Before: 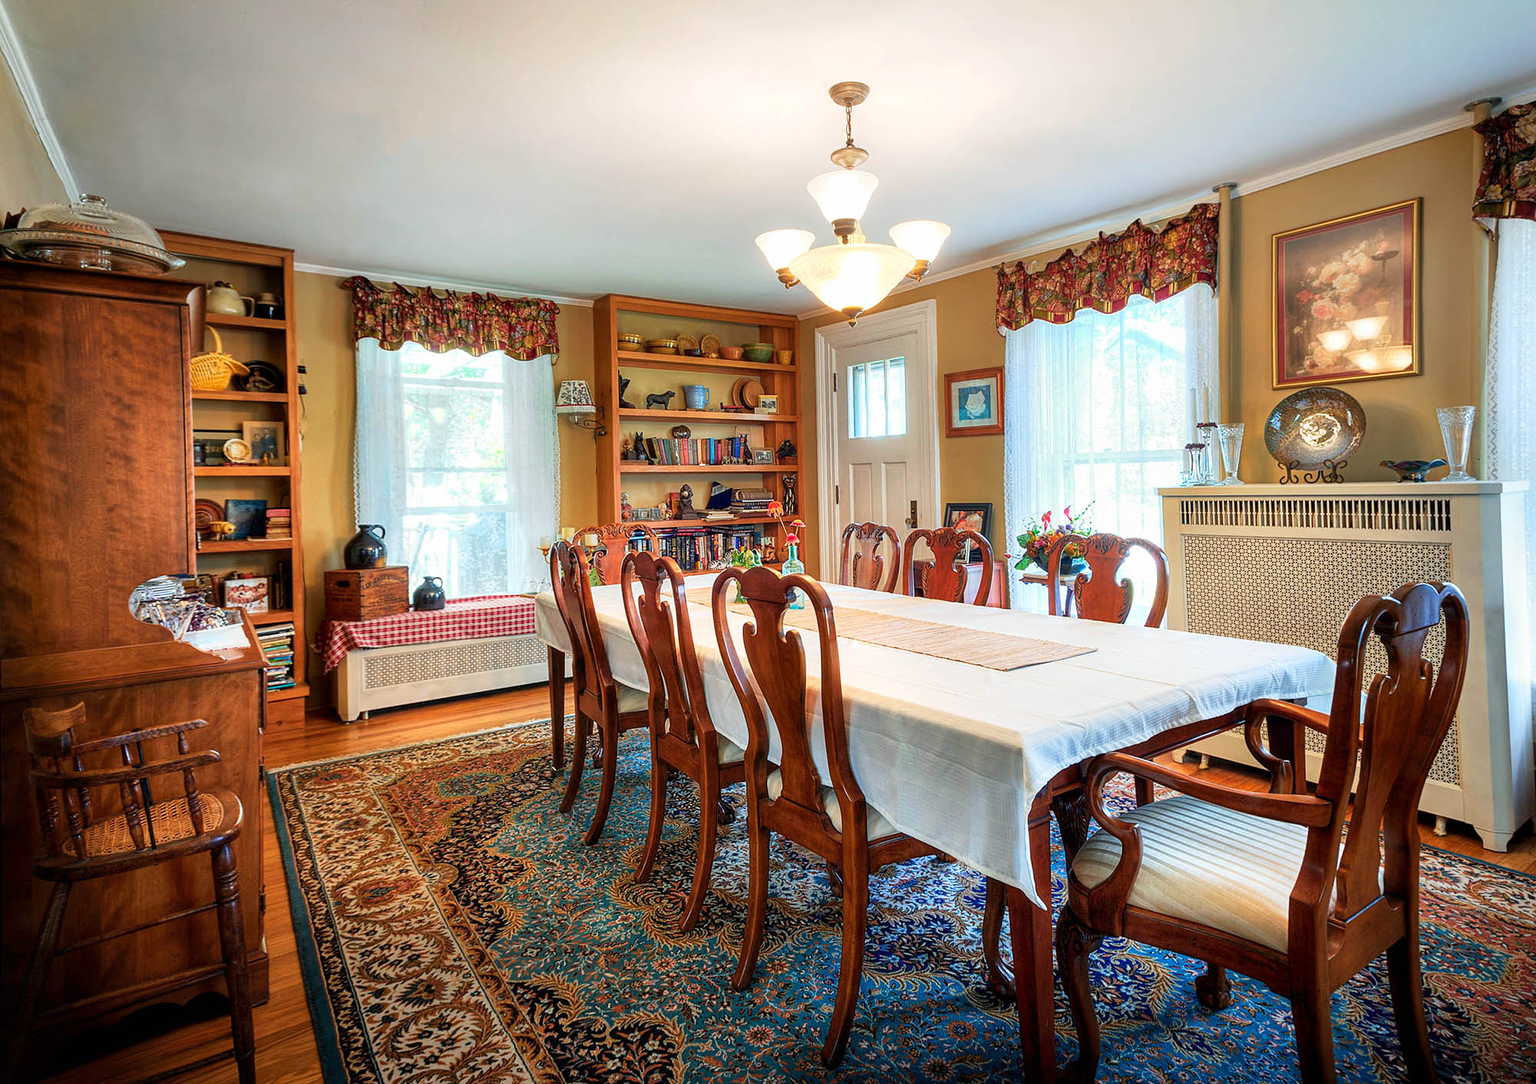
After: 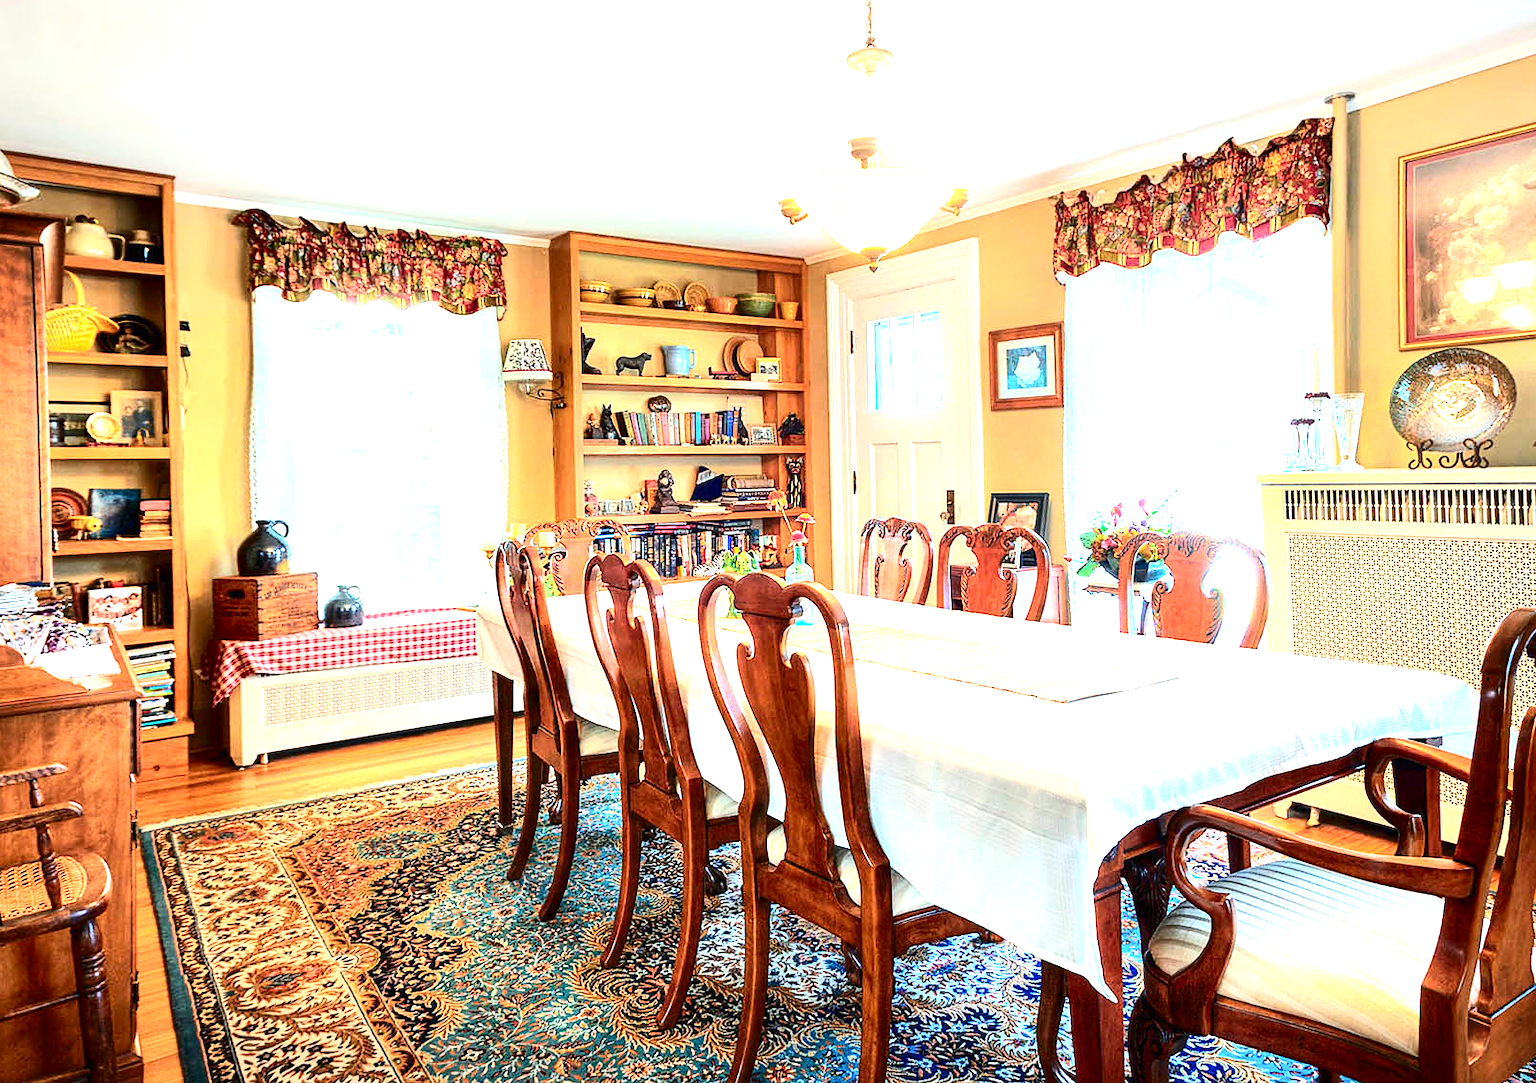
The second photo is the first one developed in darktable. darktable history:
contrast brightness saturation: contrast 0.28
crop and rotate: left 10.071%, top 10.071%, right 10.02%, bottom 10.02%
exposure: black level correction 0, exposure 1.45 EV, compensate exposure bias true, compensate highlight preservation false
